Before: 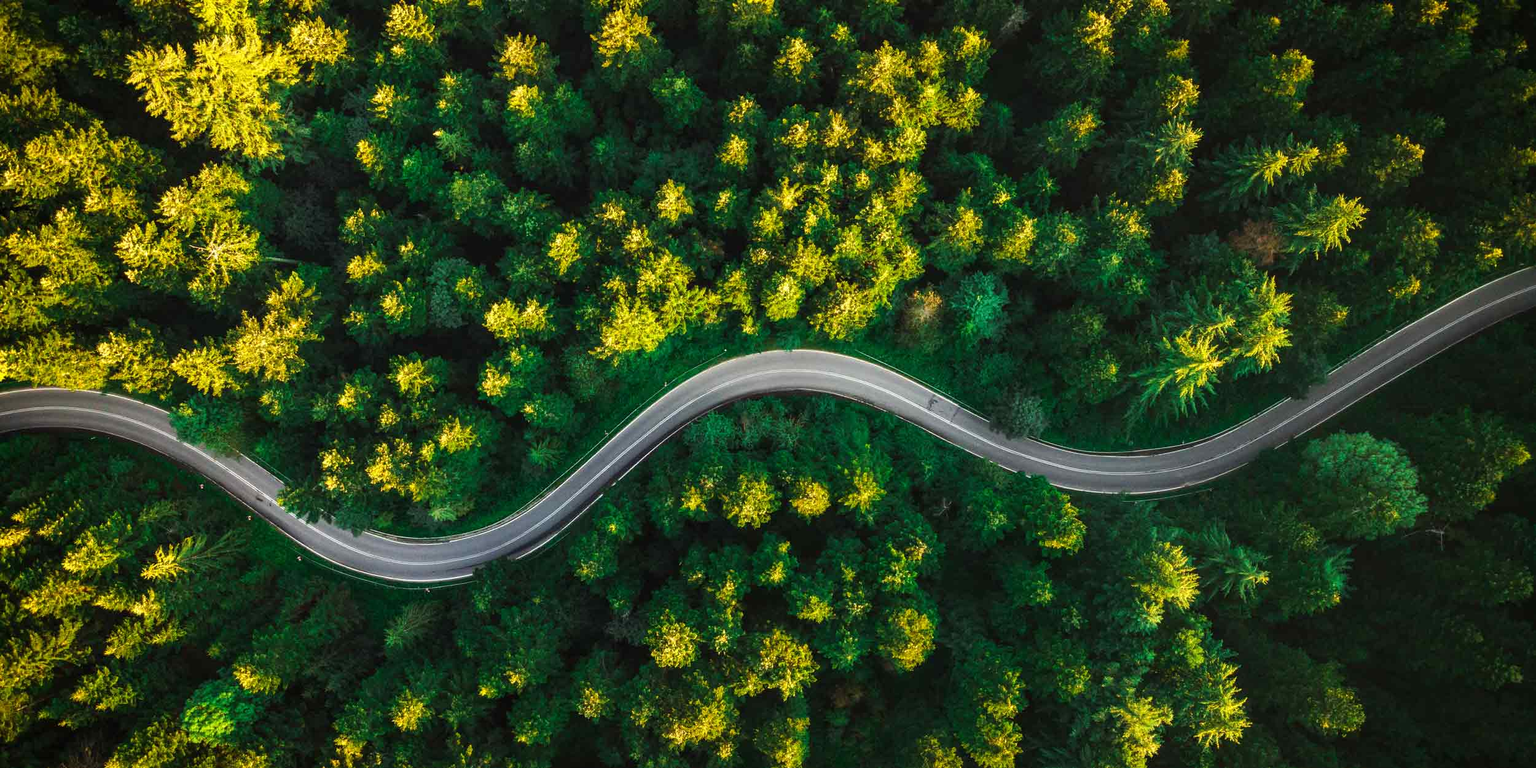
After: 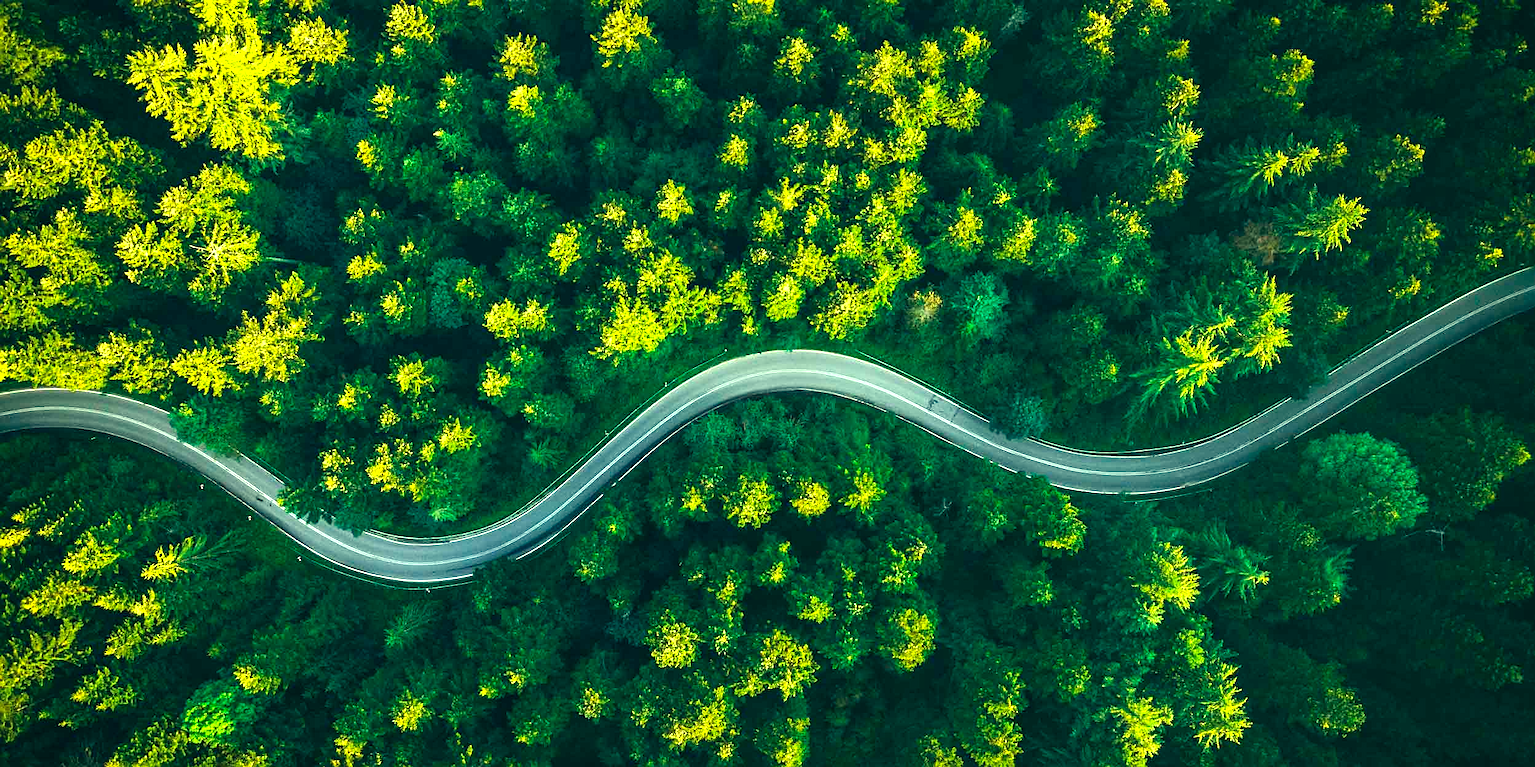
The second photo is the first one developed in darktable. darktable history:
exposure: black level correction 0, exposure 0.7 EV, compensate exposure bias true, compensate highlight preservation false
sharpen: on, module defaults
color correction: highlights a* -20.08, highlights b* 9.8, shadows a* -20.4, shadows b* -10.76
